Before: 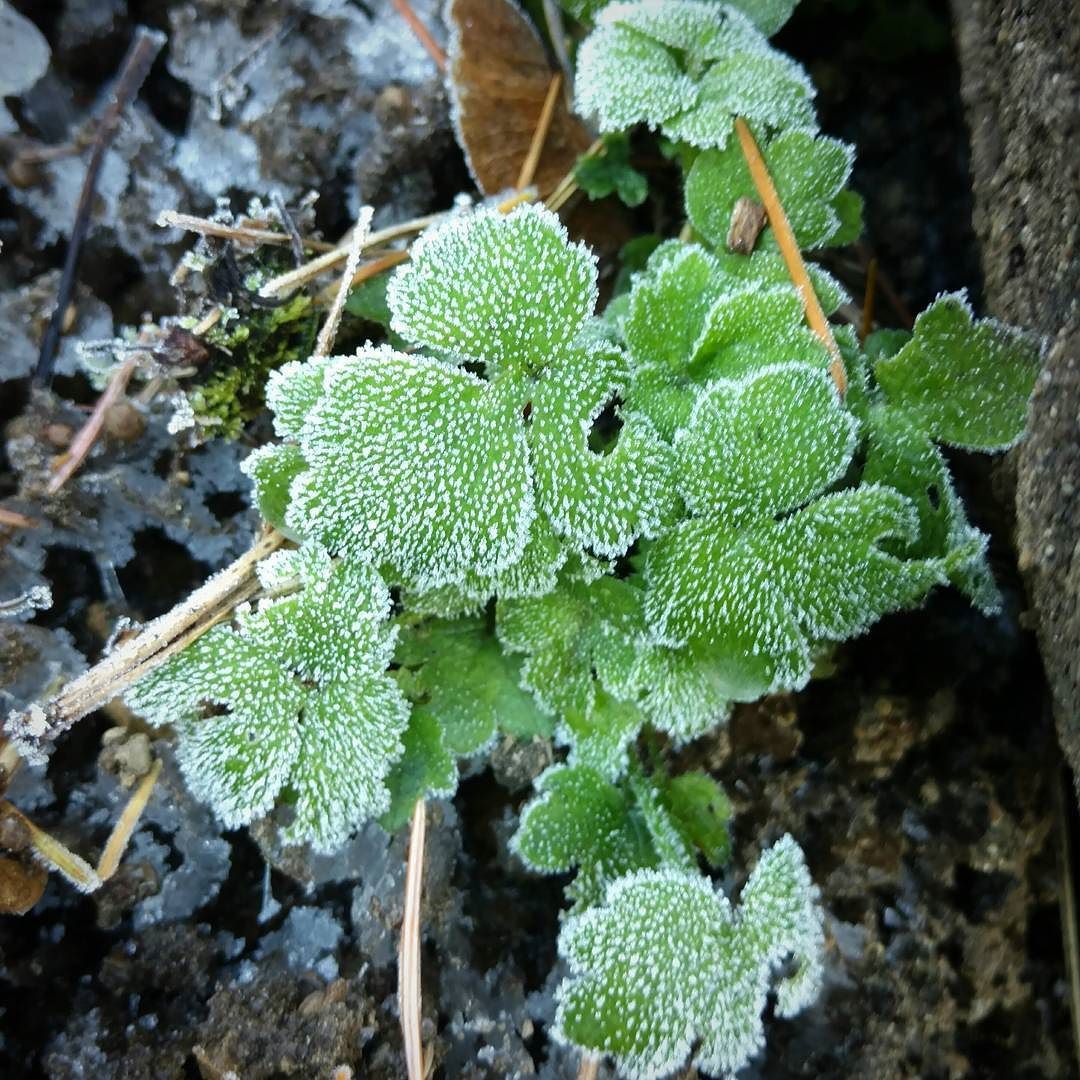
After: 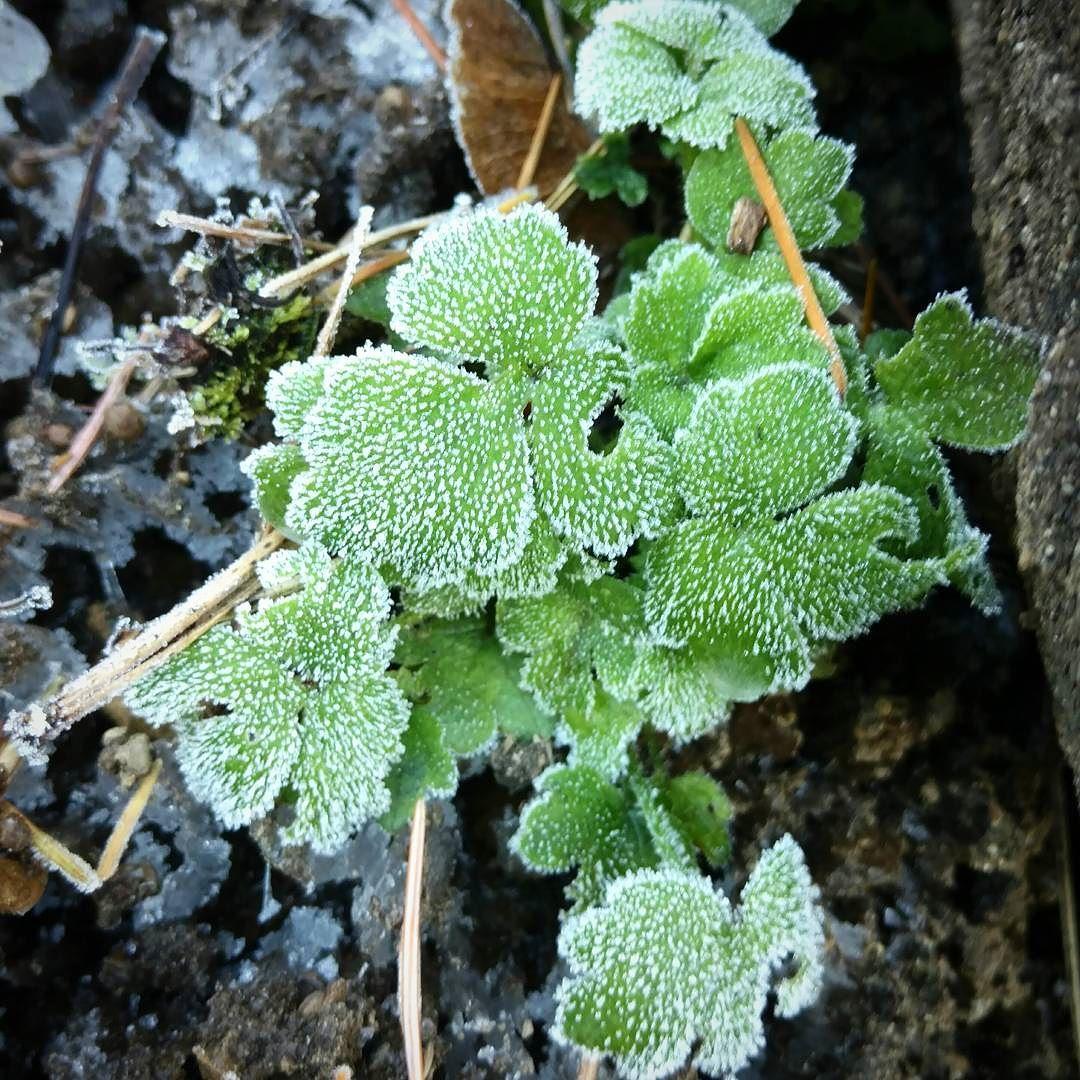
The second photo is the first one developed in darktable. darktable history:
contrast brightness saturation: contrast 0.148, brightness 0.045
